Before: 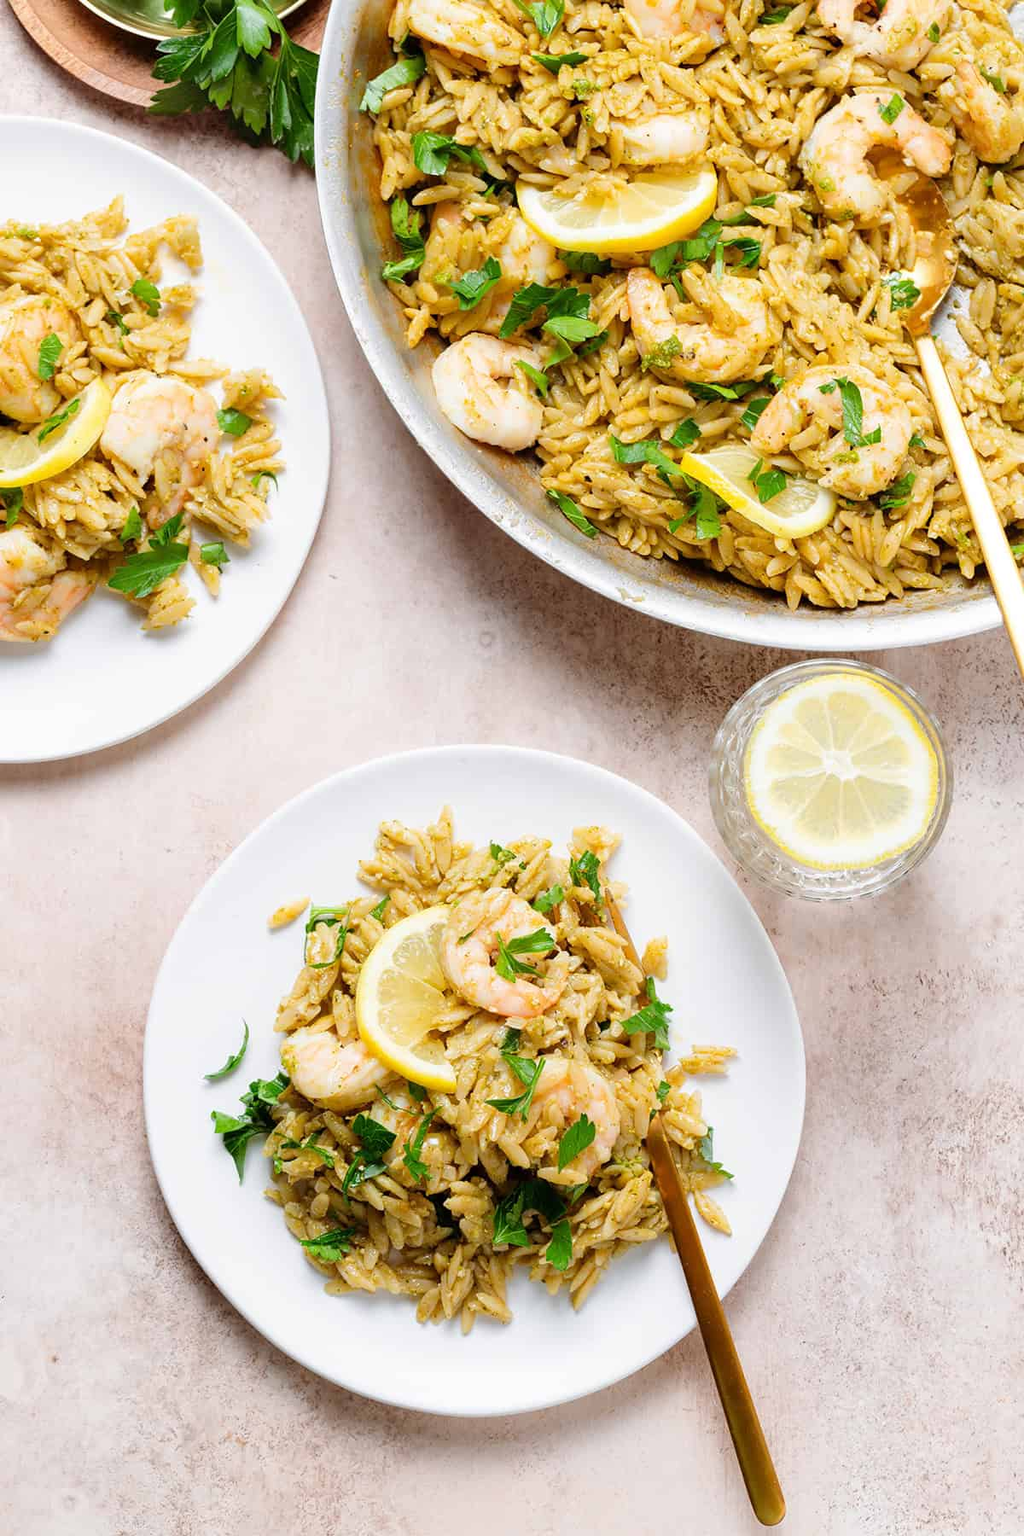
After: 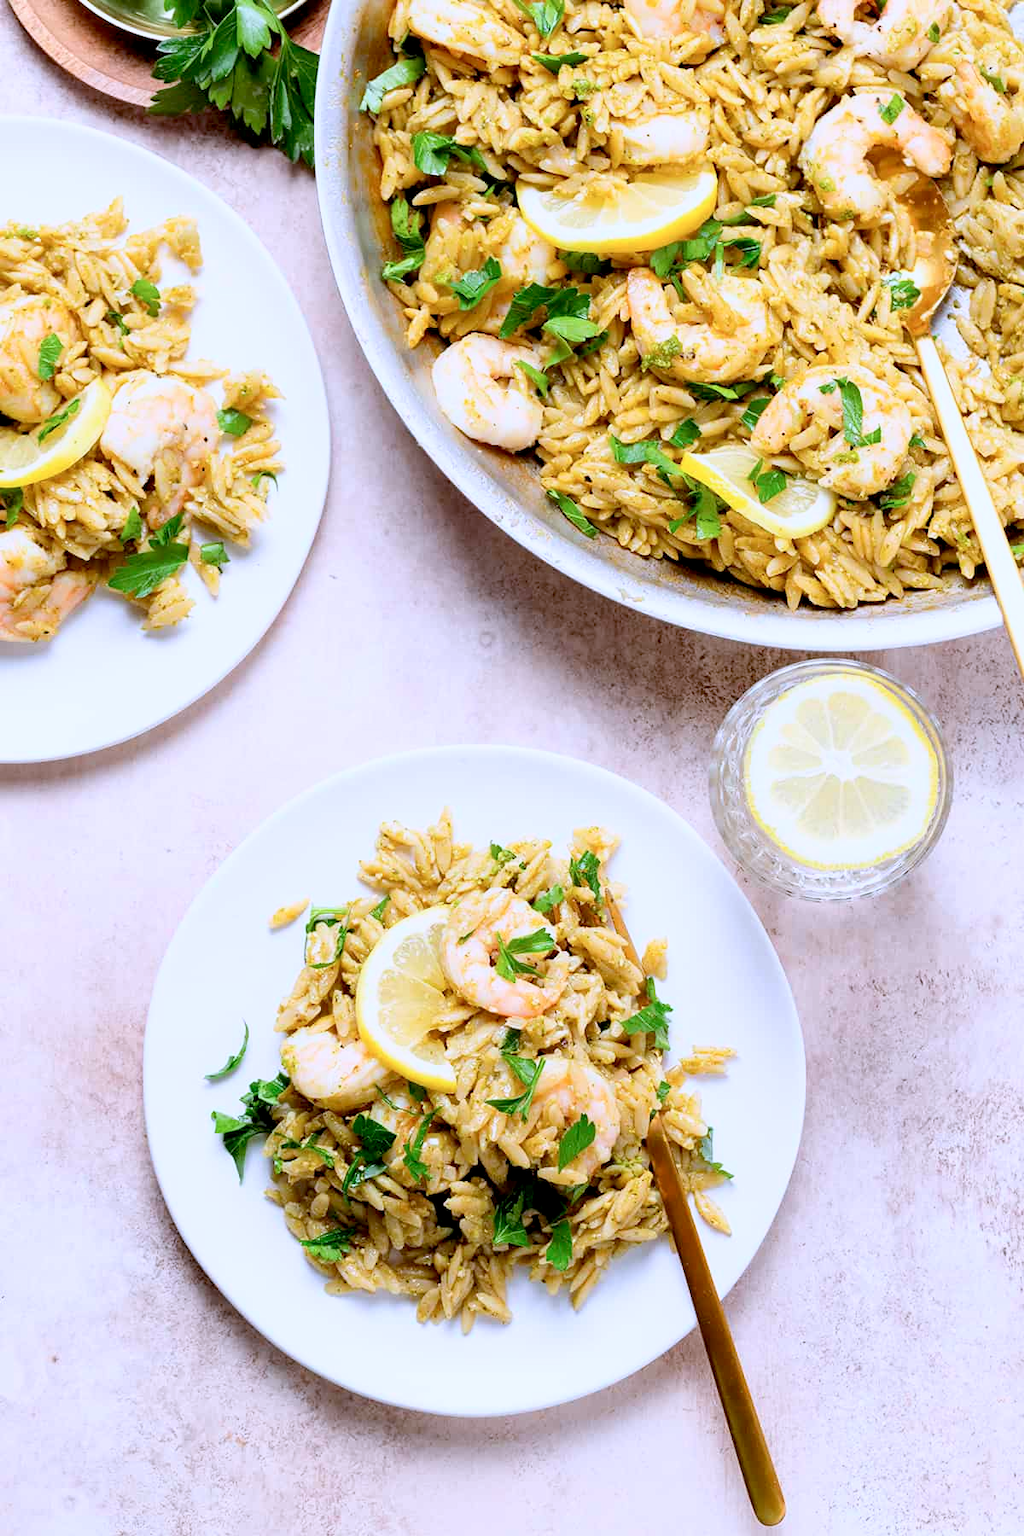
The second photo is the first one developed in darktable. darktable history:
exposure: black level correction 0.009, exposure -0.159 EV, compensate highlight preservation false
base curve: curves: ch0 [(0, 0) (0.666, 0.806) (1, 1)]
color calibration: illuminant custom, x 0.373, y 0.388, temperature 4269.97 K
